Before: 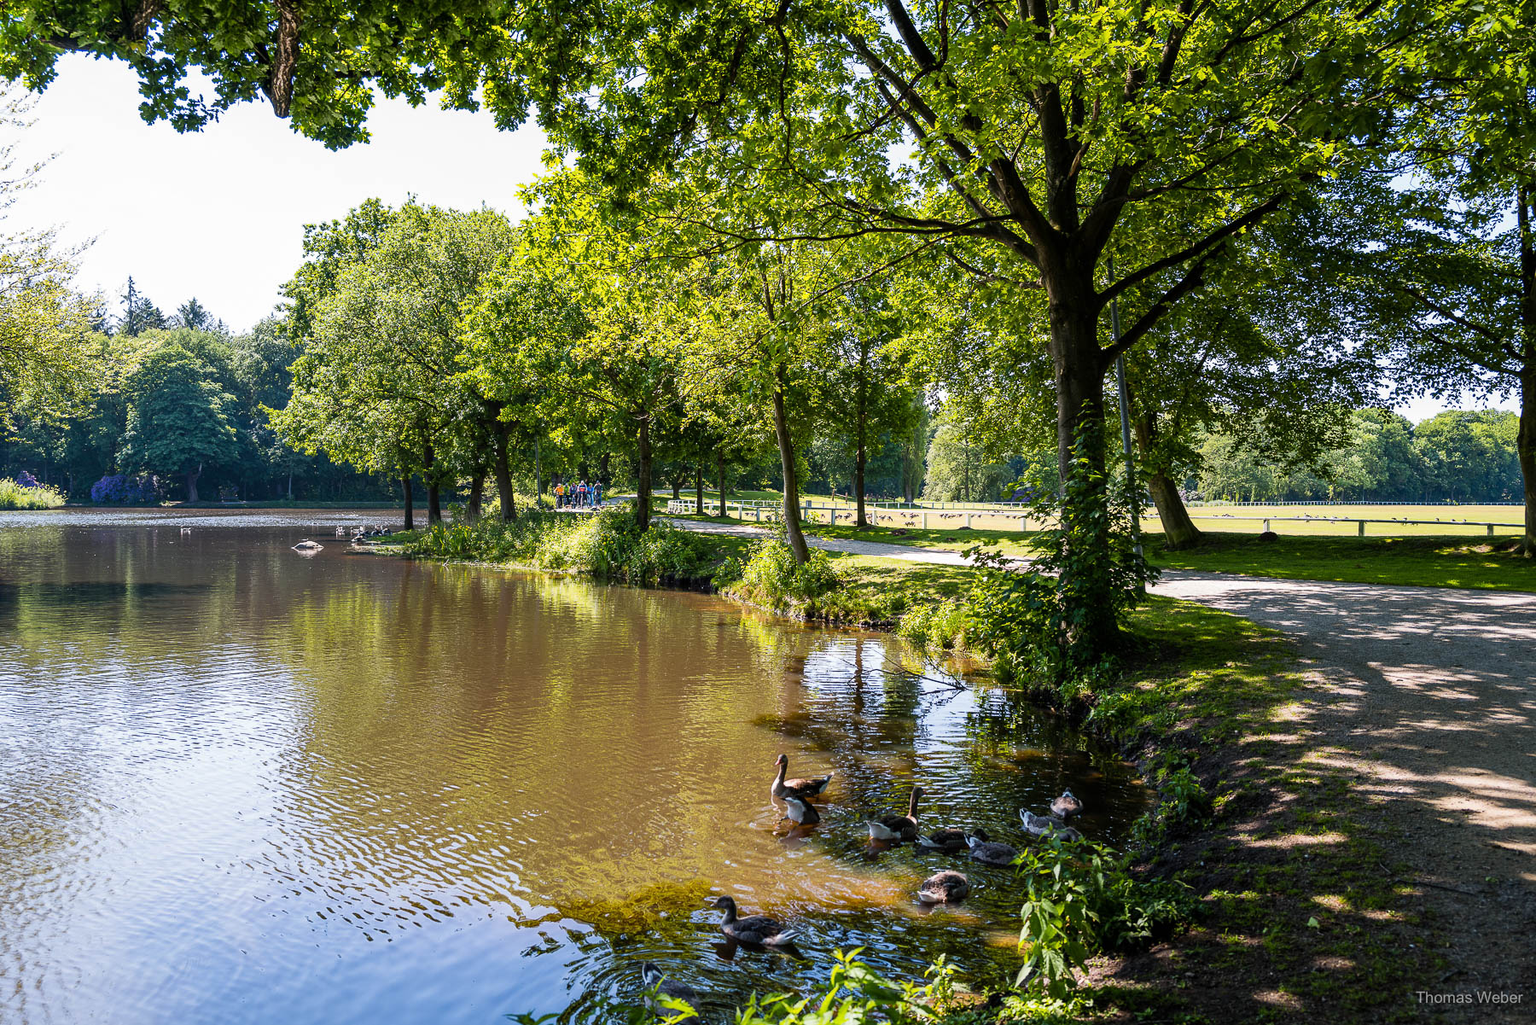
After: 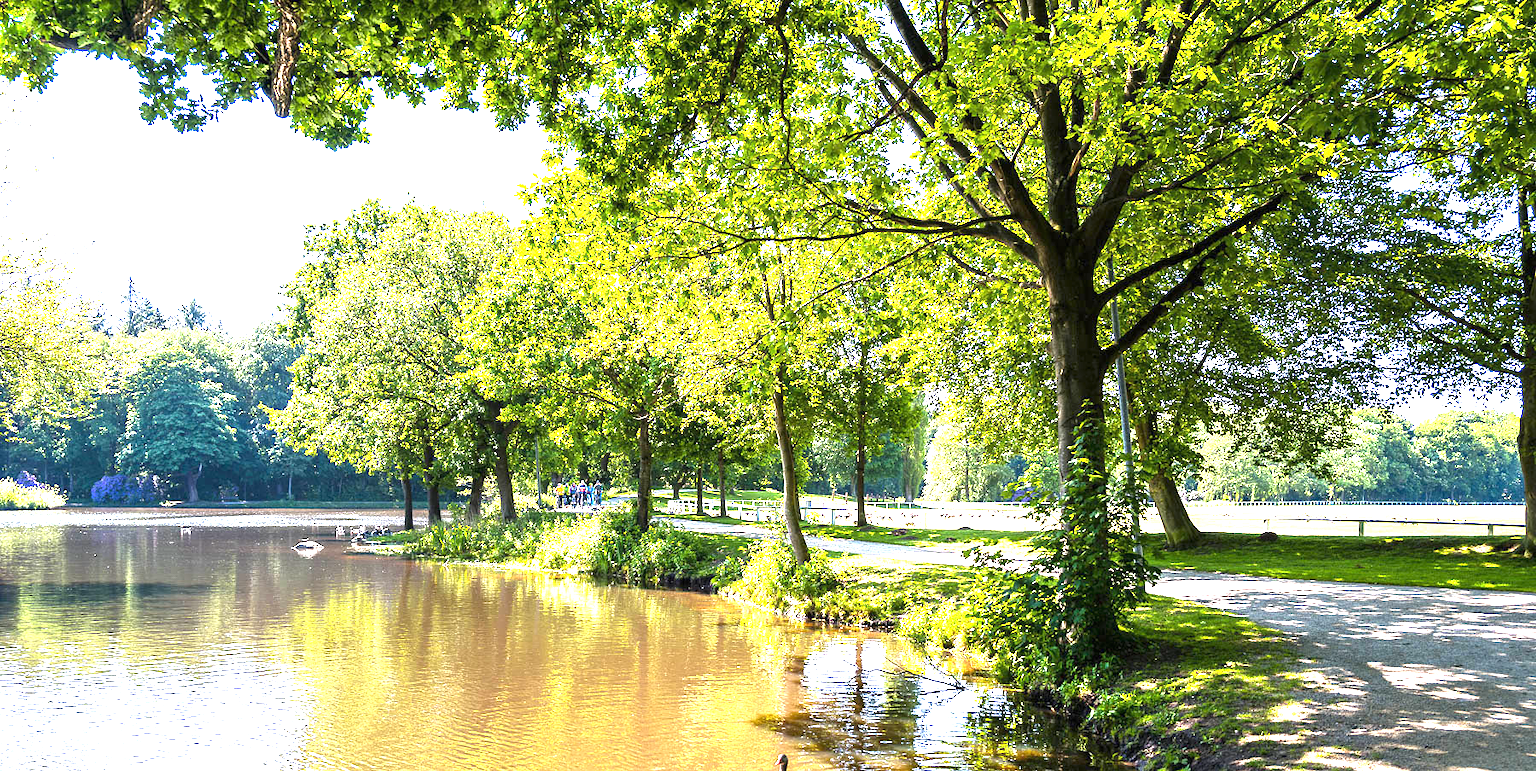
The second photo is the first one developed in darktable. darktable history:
crop: bottom 24.694%
exposure: black level correction 0, exposure 1.934 EV, compensate highlight preservation false
